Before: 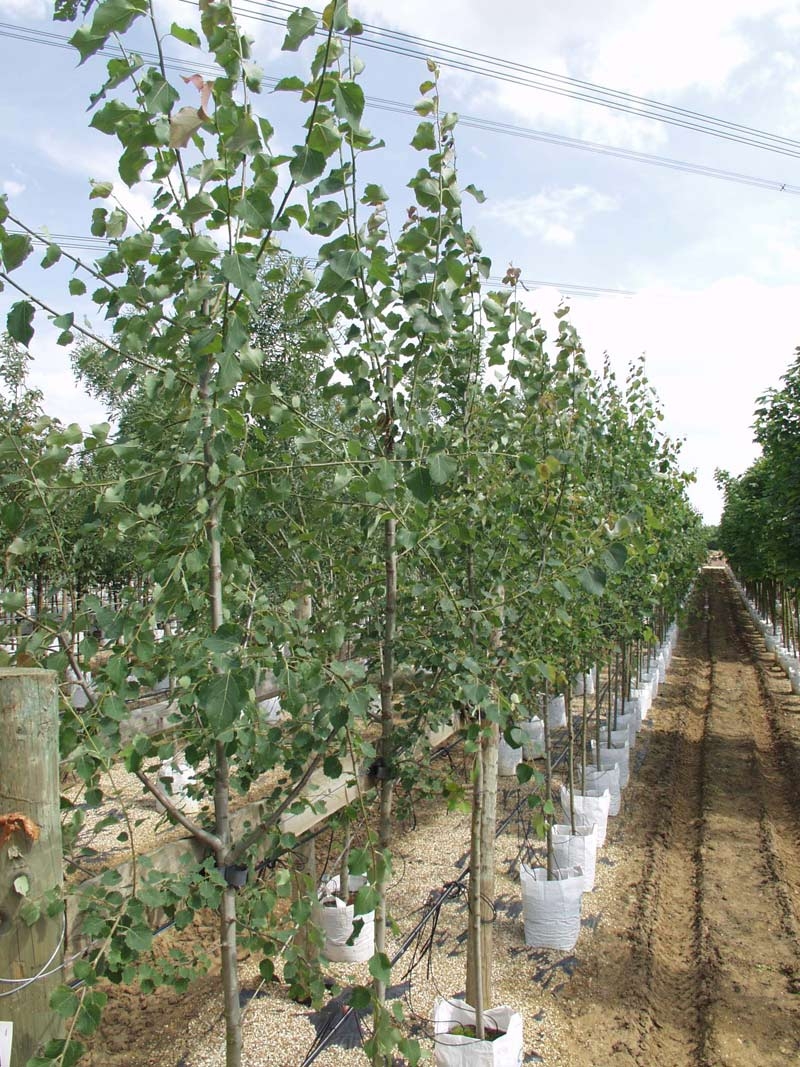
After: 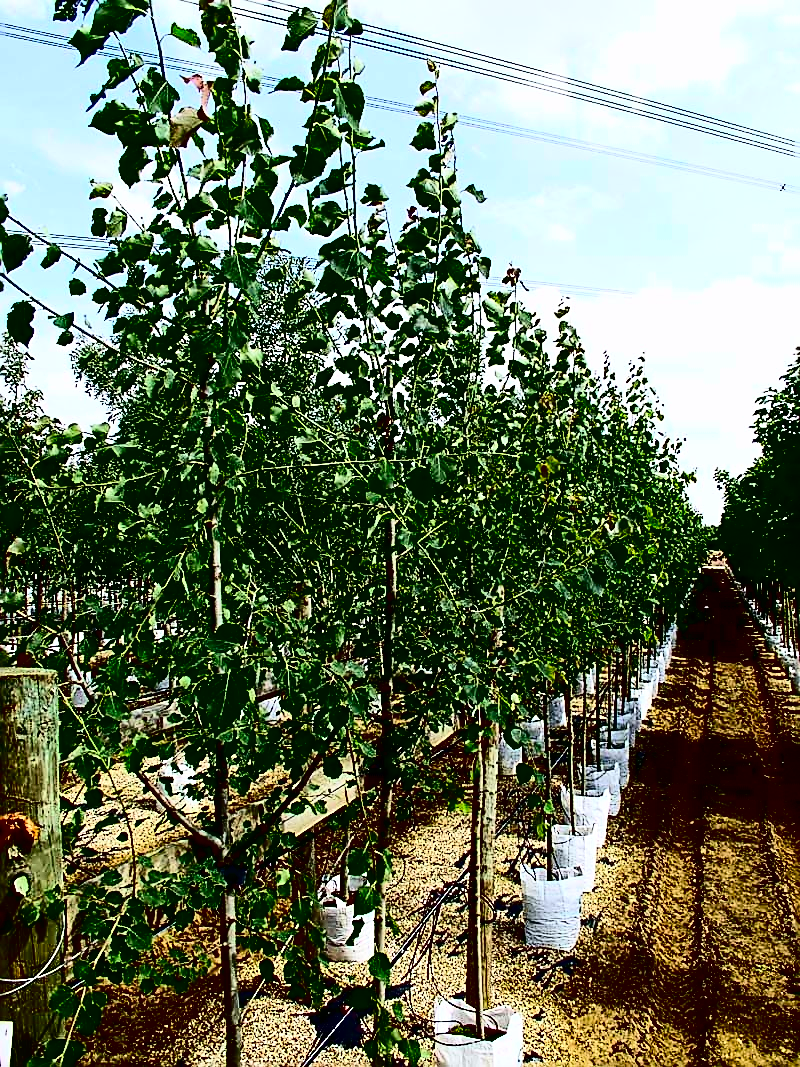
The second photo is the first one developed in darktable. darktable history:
sharpen: radius 1.685, amount 1.294
contrast brightness saturation: contrast 0.77, brightness -1, saturation 1
white balance: red 0.986, blue 1.01
tone equalizer: on, module defaults
haze removal: compatibility mode true, adaptive false
